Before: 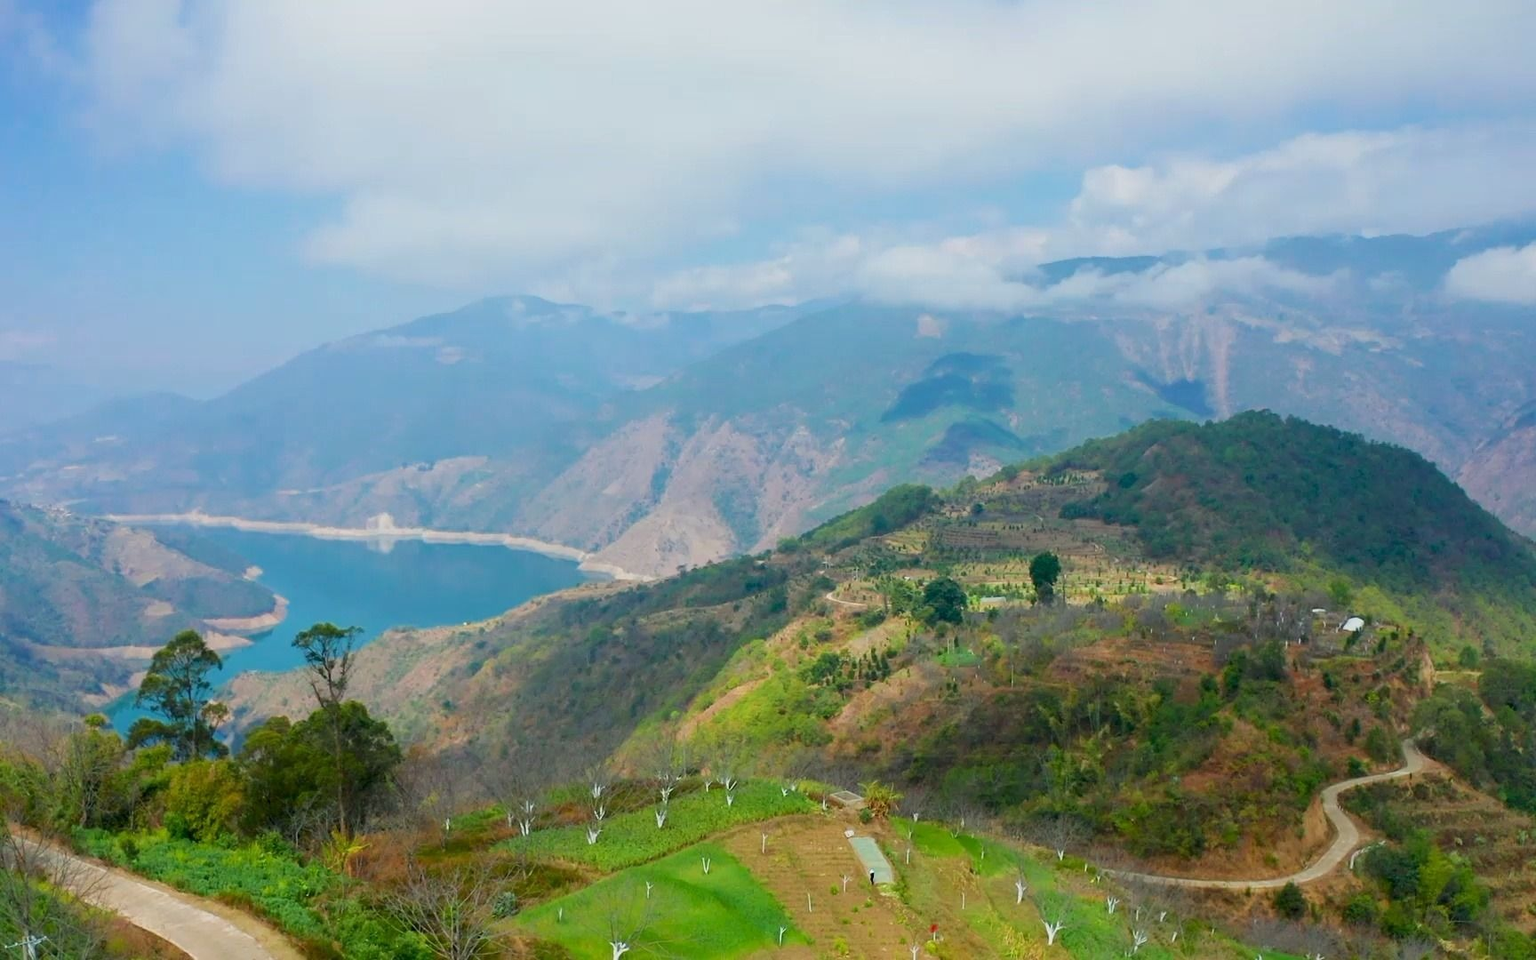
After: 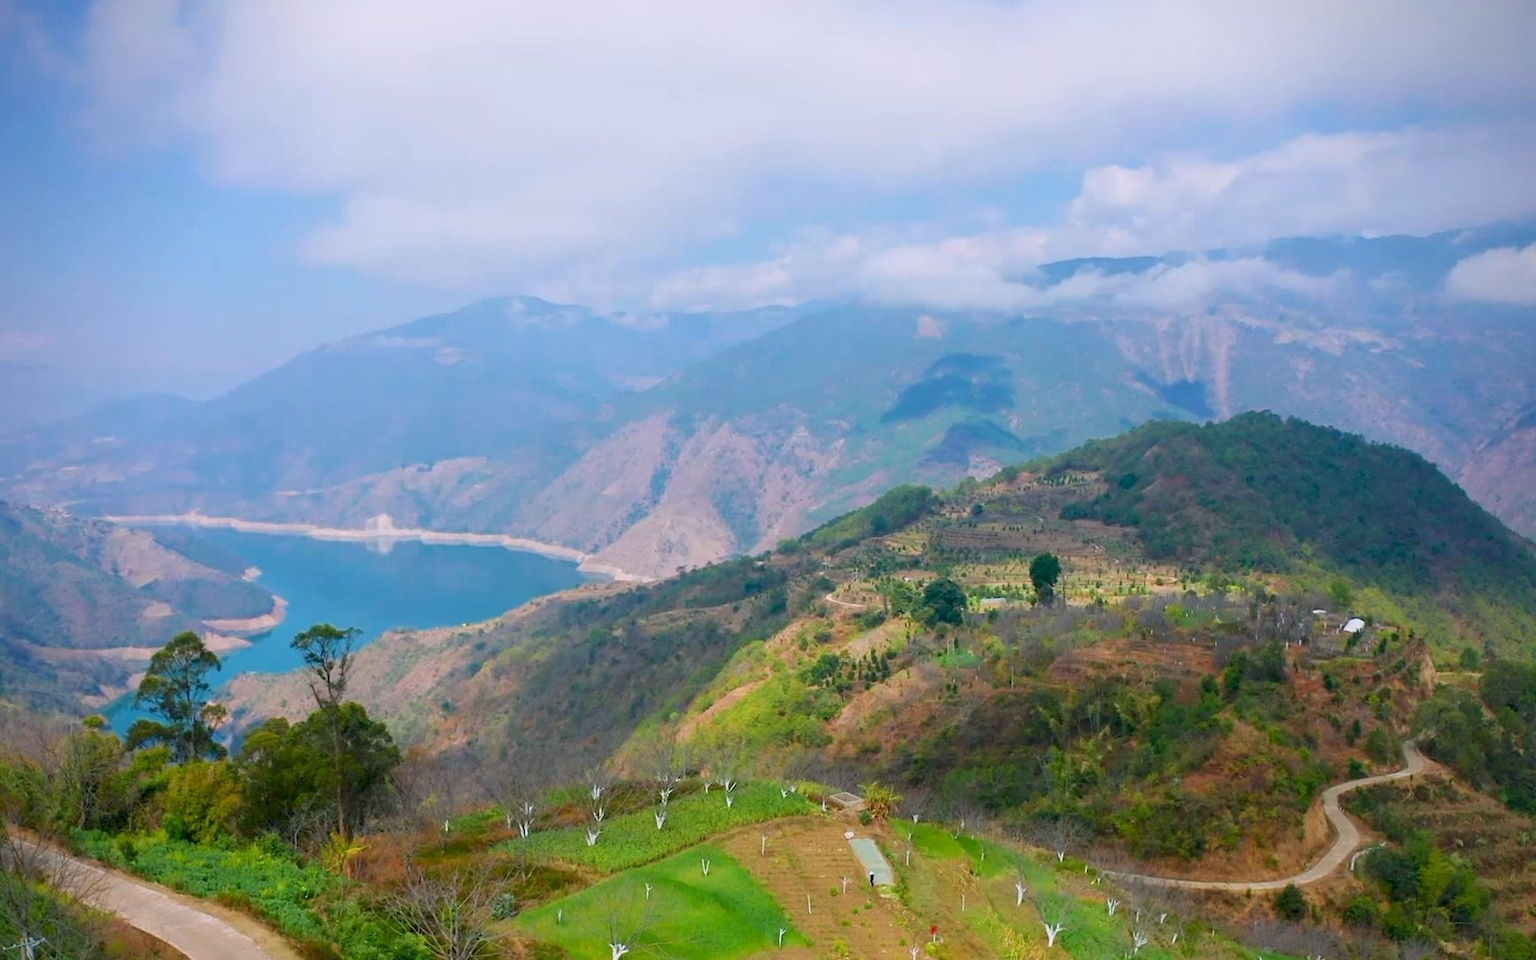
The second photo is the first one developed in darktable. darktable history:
white balance: red 1.05, blue 1.072
crop and rotate: left 0.126%
vignetting: saturation 0, unbound false
